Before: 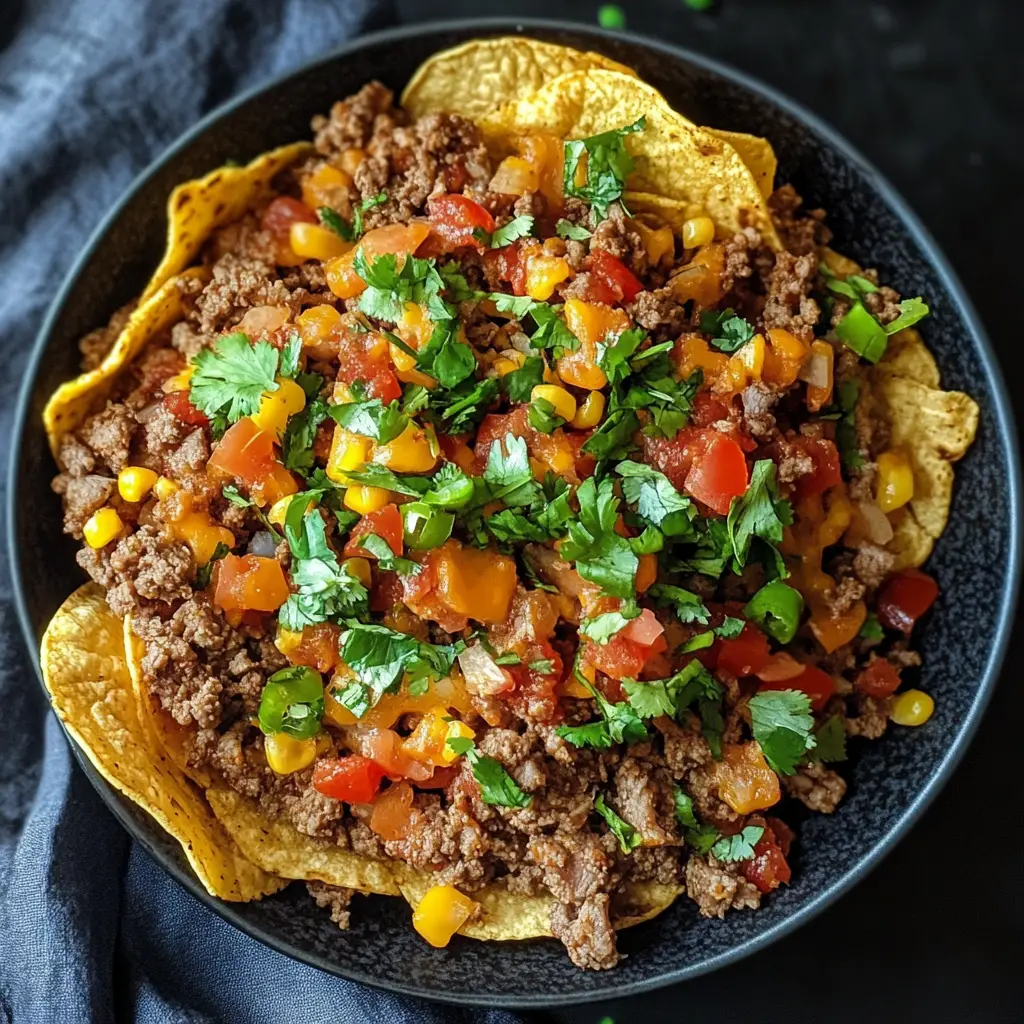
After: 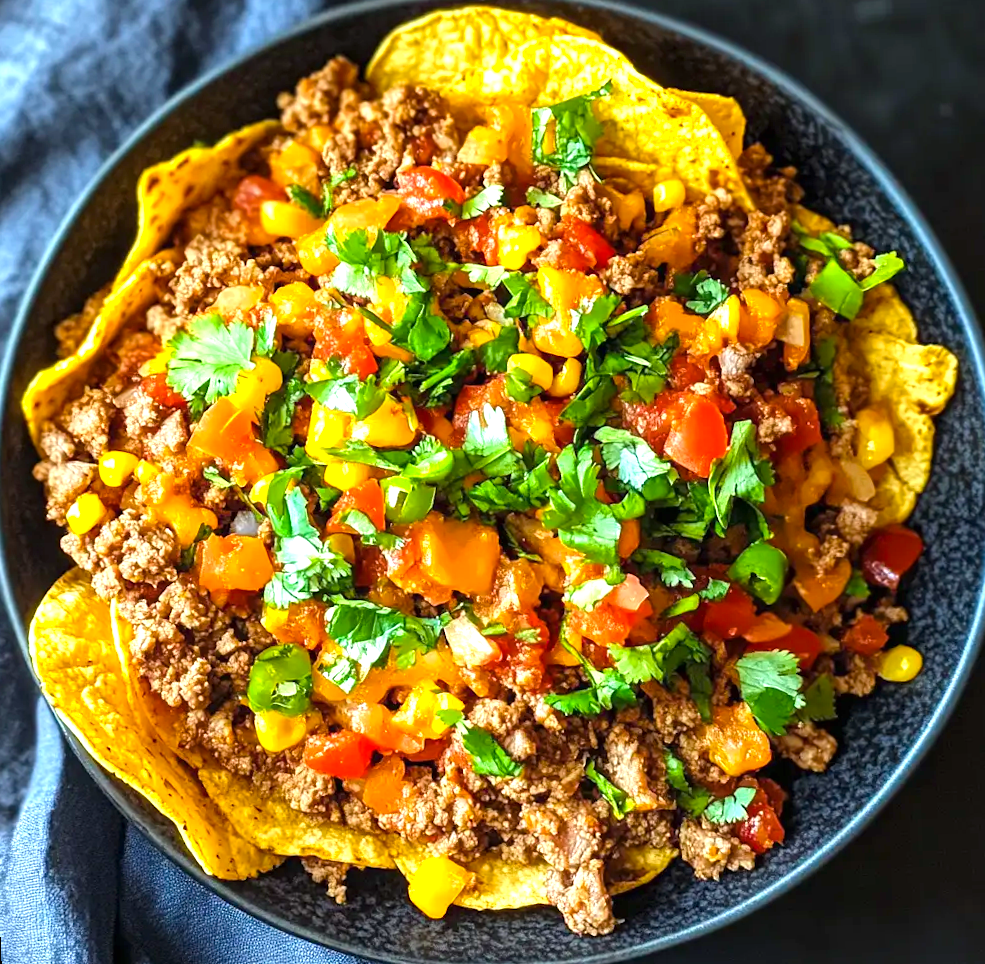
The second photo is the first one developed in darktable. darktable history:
exposure: black level correction 0, exposure 1.1 EV, compensate exposure bias true, compensate highlight preservation false
color balance rgb: perceptual saturation grading › global saturation 20%, global vibrance 20%
rotate and perspective: rotation -2.12°, lens shift (vertical) 0.009, lens shift (horizontal) -0.008, automatic cropping original format, crop left 0.036, crop right 0.964, crop top 0.05, crop bottom 0.959
